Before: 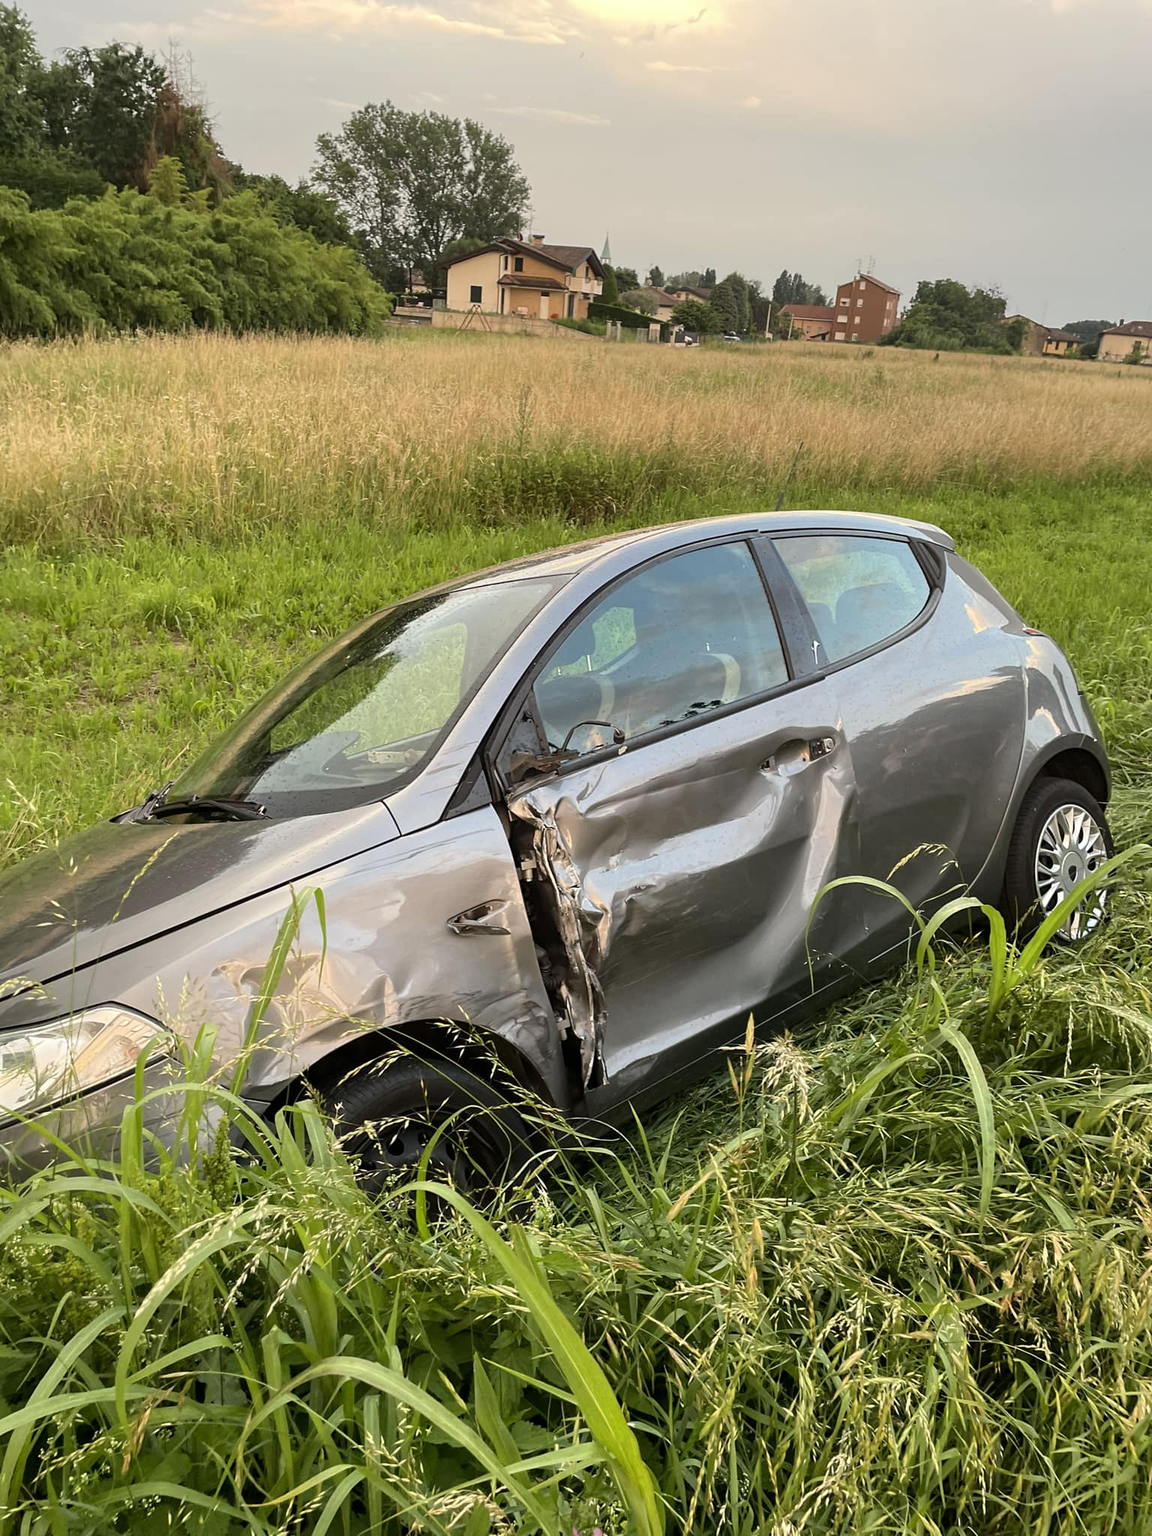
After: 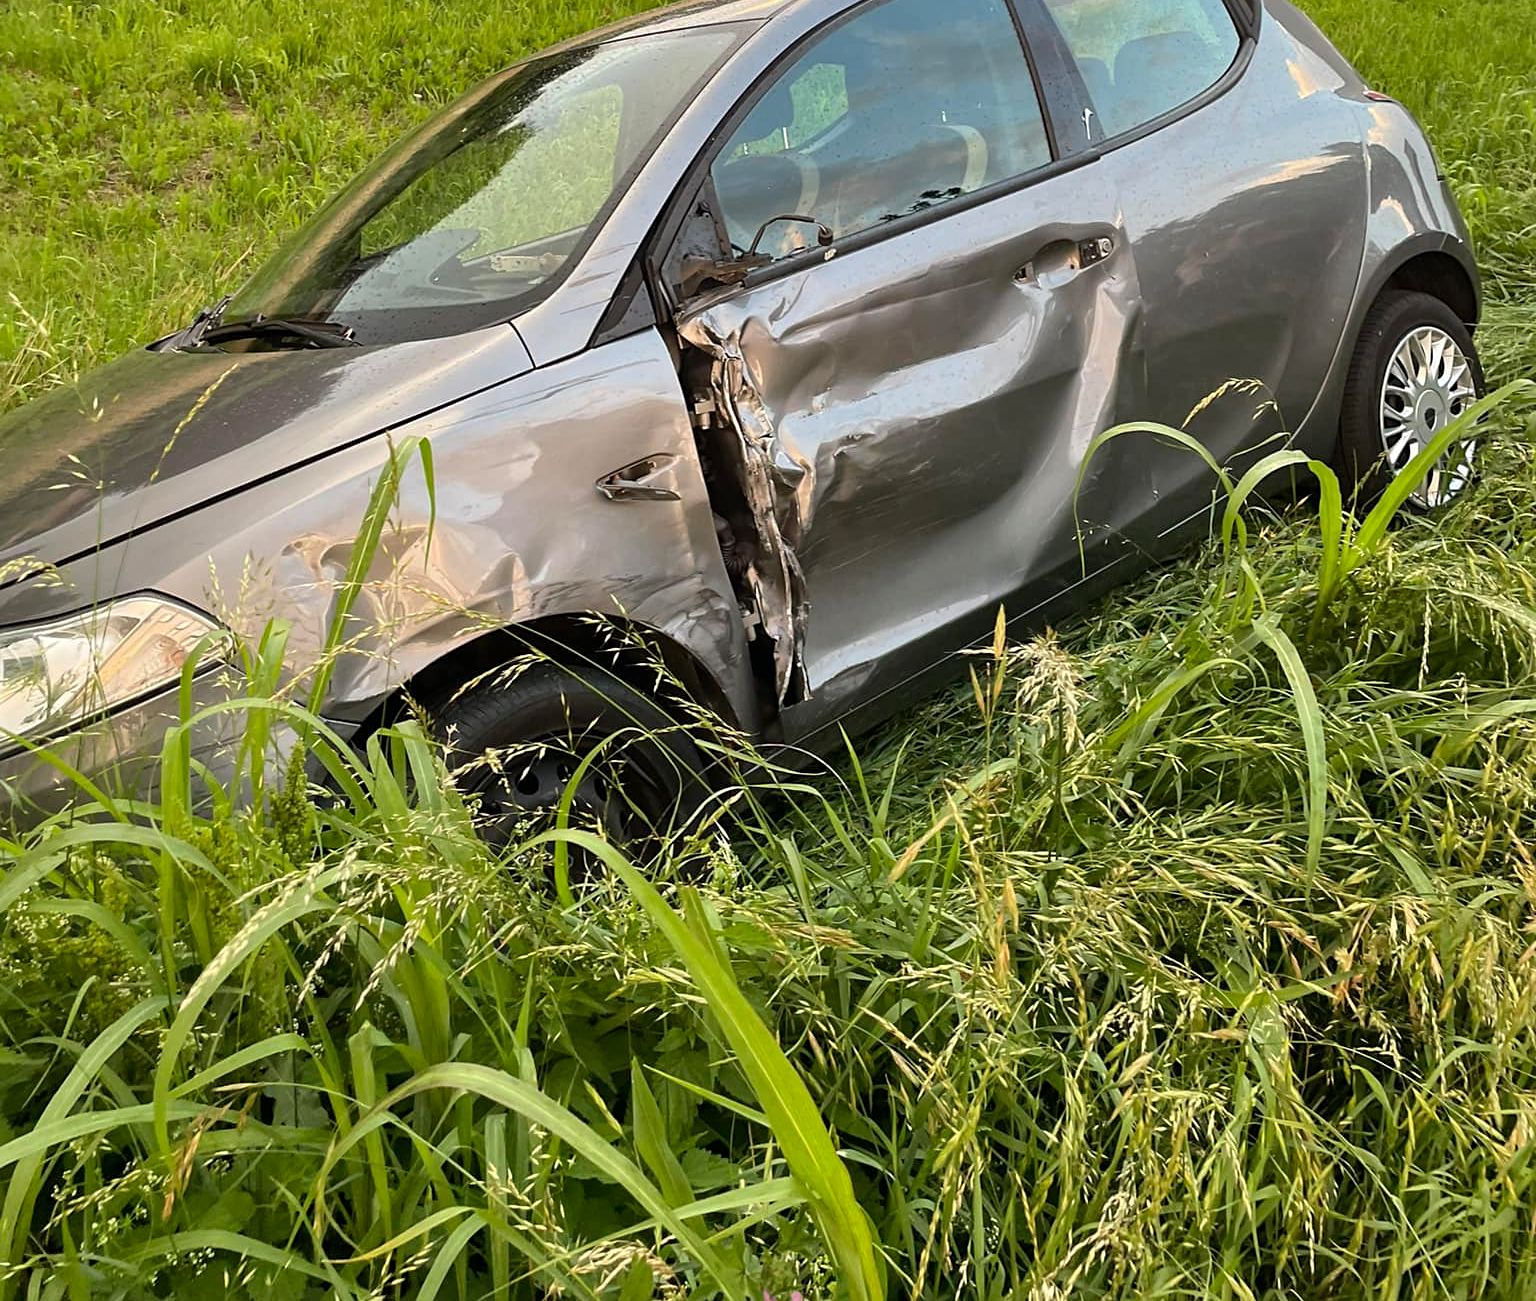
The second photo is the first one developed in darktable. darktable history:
crop and rotate: top 36.435%
shadows and highlights: shadows 52.42, soften with gaussian
sharpen: amount 0.2
